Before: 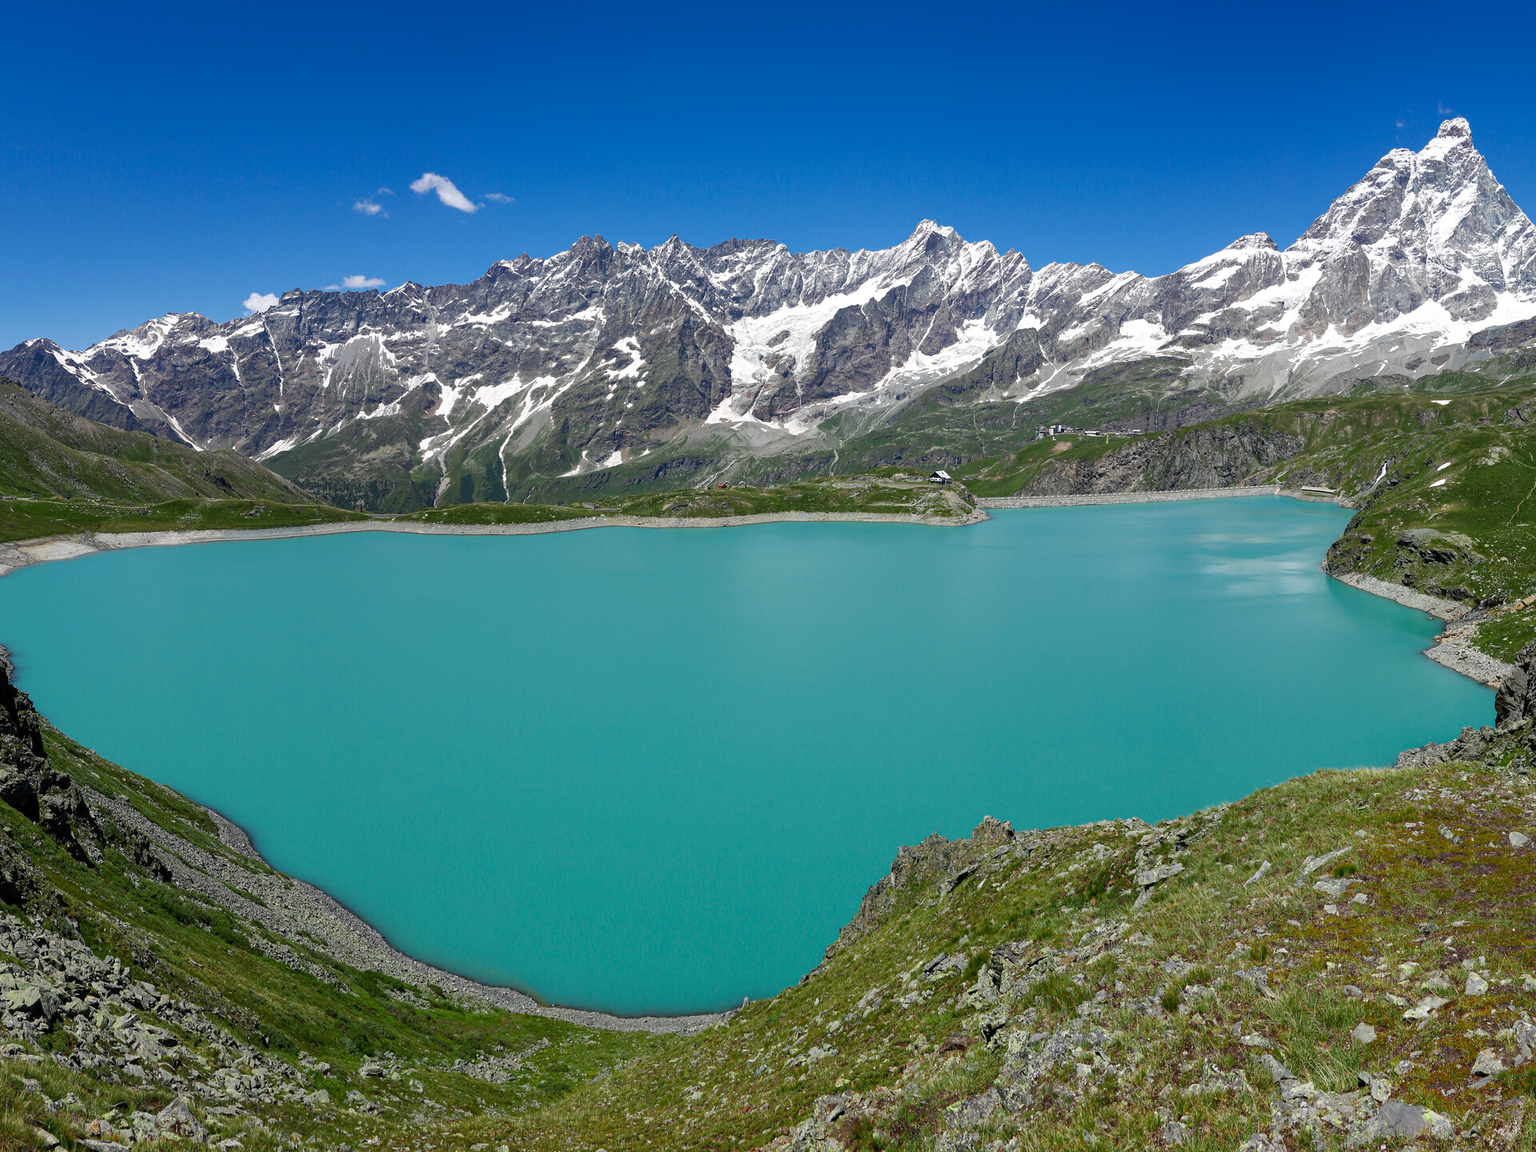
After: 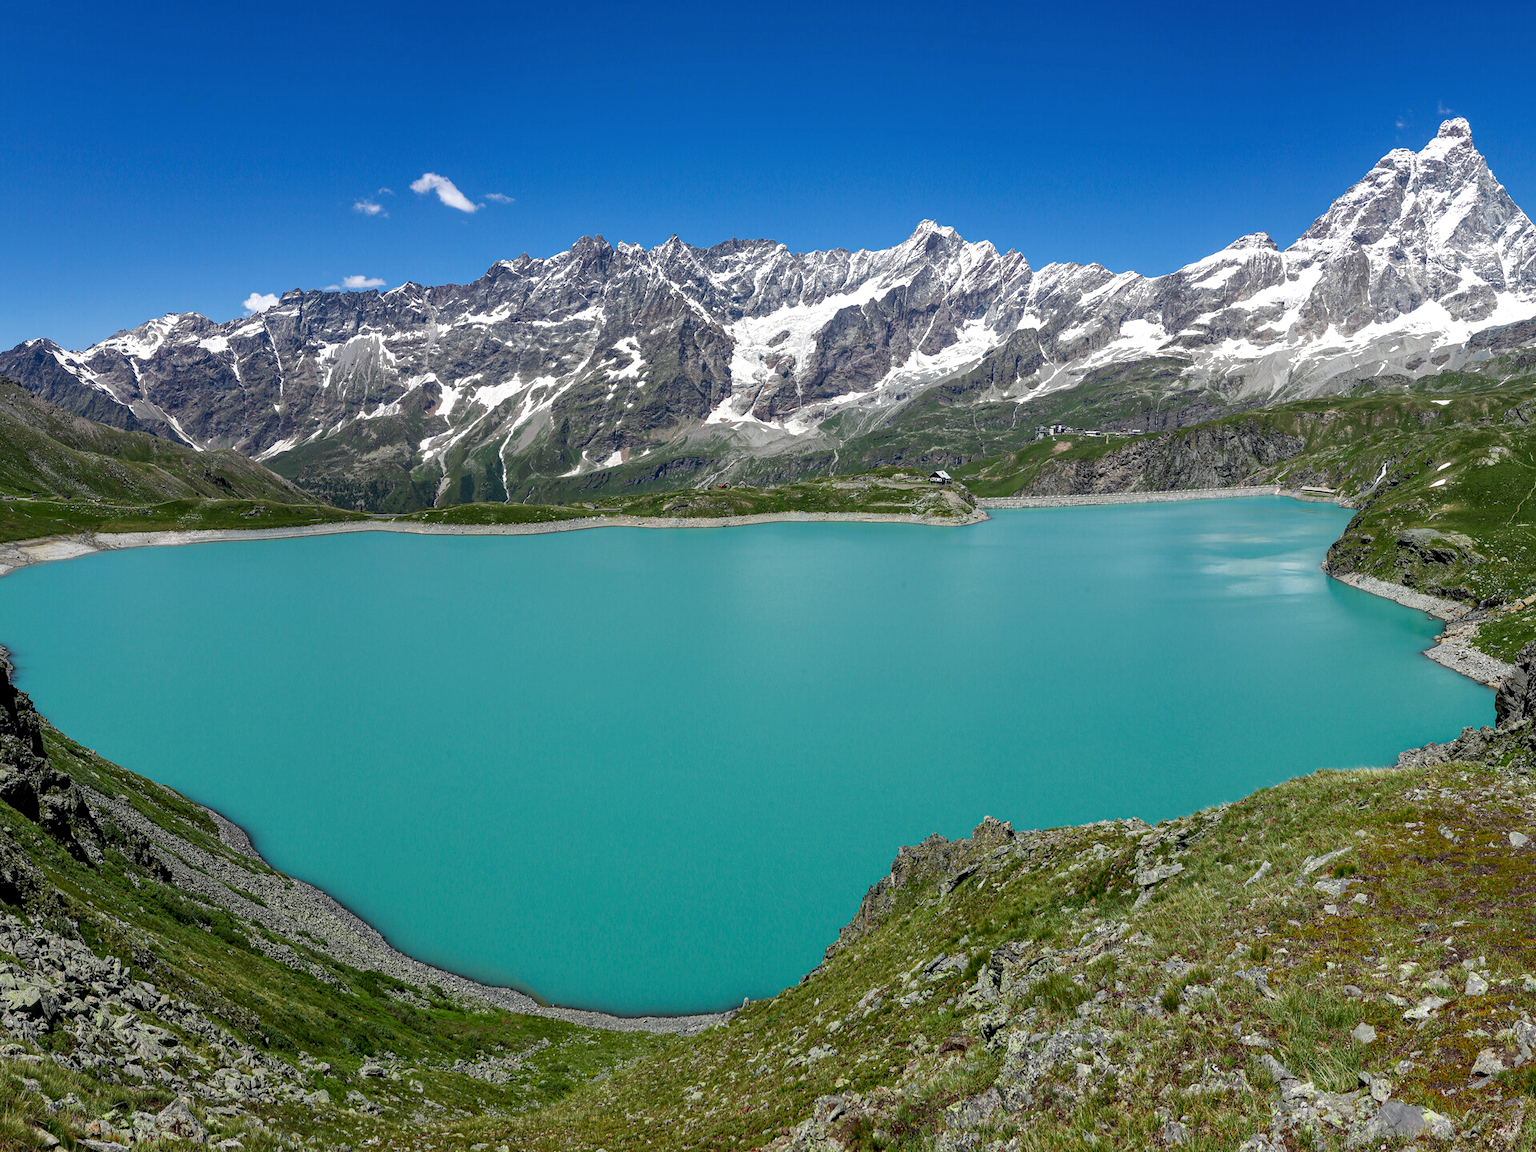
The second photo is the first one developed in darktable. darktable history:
shadows and highlights: shadows 37.27, highlights -28.18, soften with gaussian
local contrast: on, module defaults
